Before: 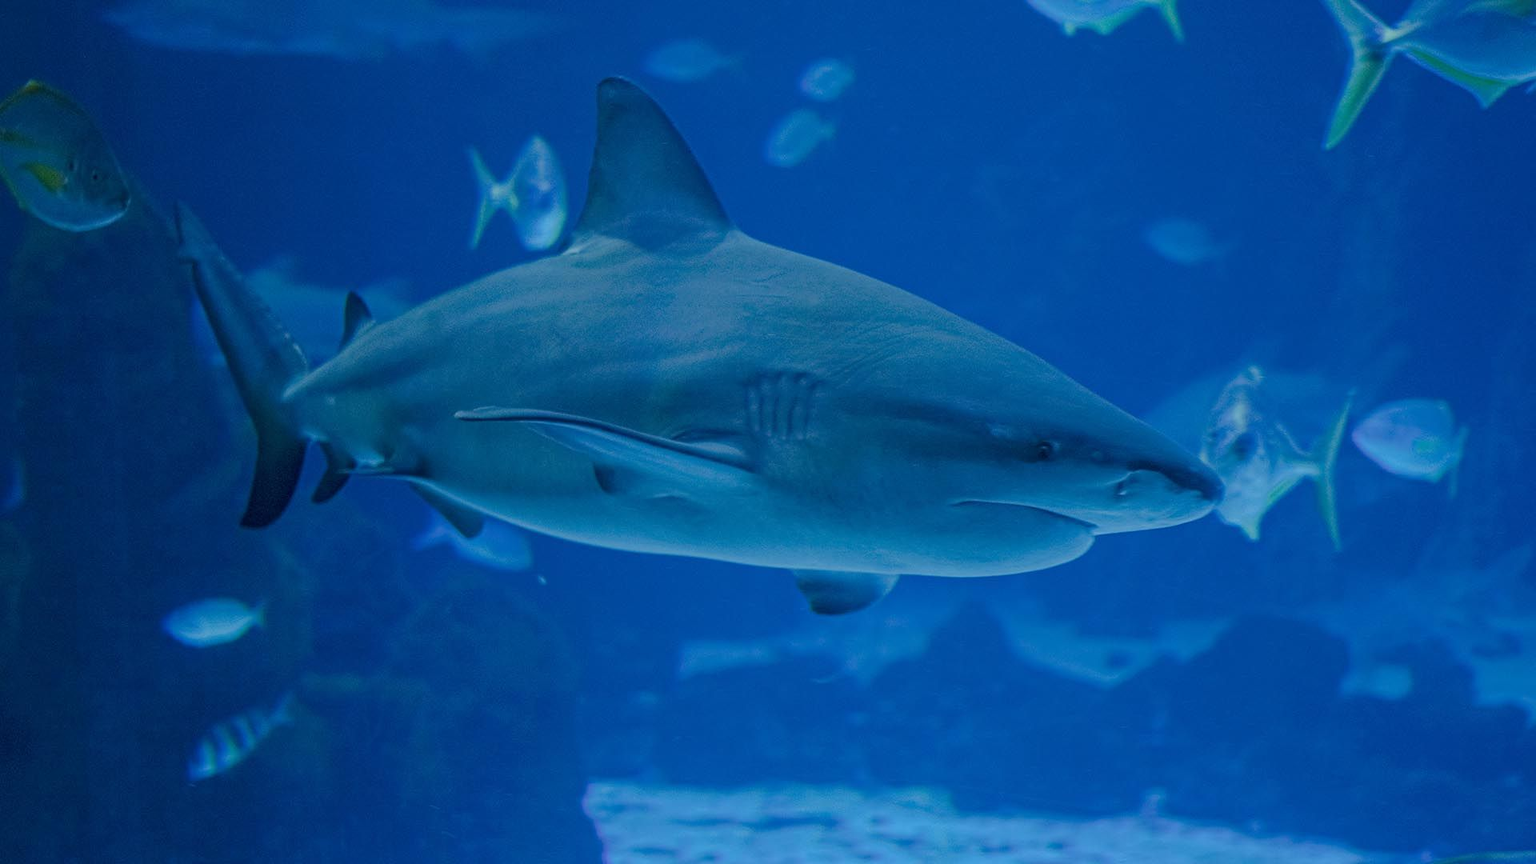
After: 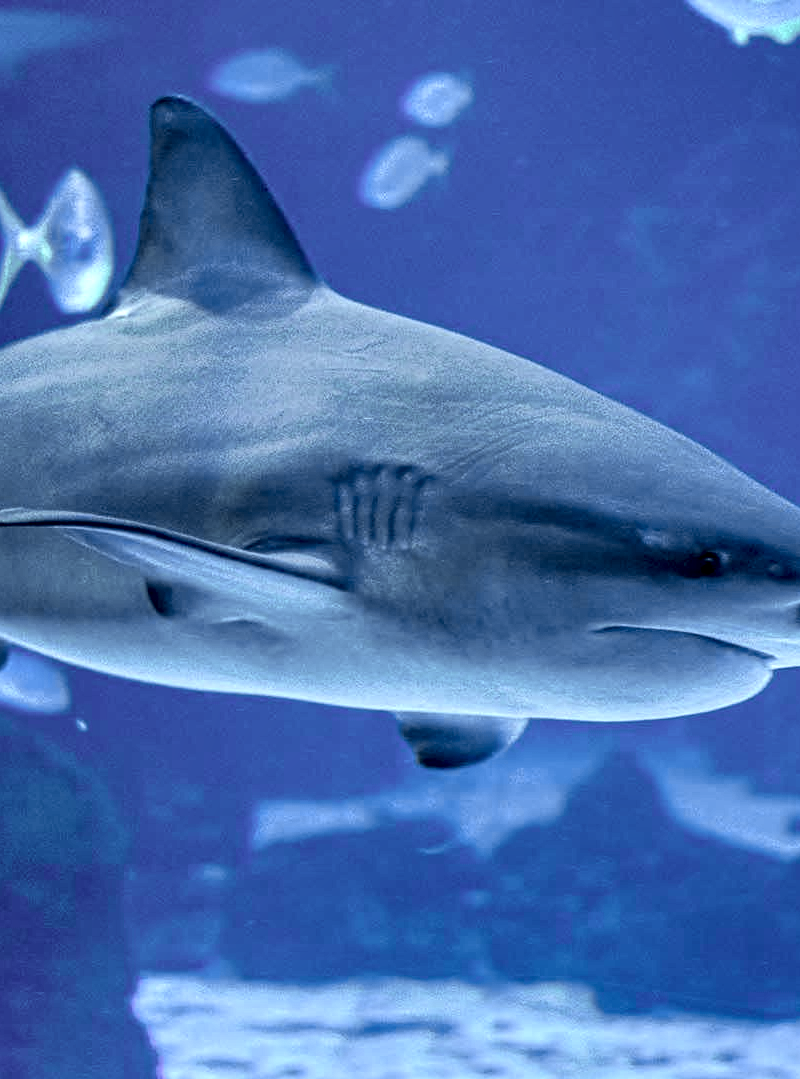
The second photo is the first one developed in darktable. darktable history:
local contrast: shadows 184%, detail 225%
tone curve: curves: ch0 [(0, 0.012) (0.036, 0.035) (0.274, 0.288) (0.504, 0.536) (0.844, 0.84) (1, 0.983)]; ch1 [(0, 0) (0.389, 0.403) (0.462, 0.486) (0.499, 0.498) (0.511, 0.502) (0.536, 0.547) (0.567, 0.588) (0.626, 0.645) (0.749, 0.781) (1, 1)]; ch2 [(0, 0) (0.457, 0.486) (0.5, 0.5) (0.56, 0.551) (0.615, 0.607) (0.704, 0.732) (1, 1)], color space Lab, independent channels, preserve colors none
crop: left 31.062%, right 27.225%
levels: levels [0, 0.435, 0.917]
